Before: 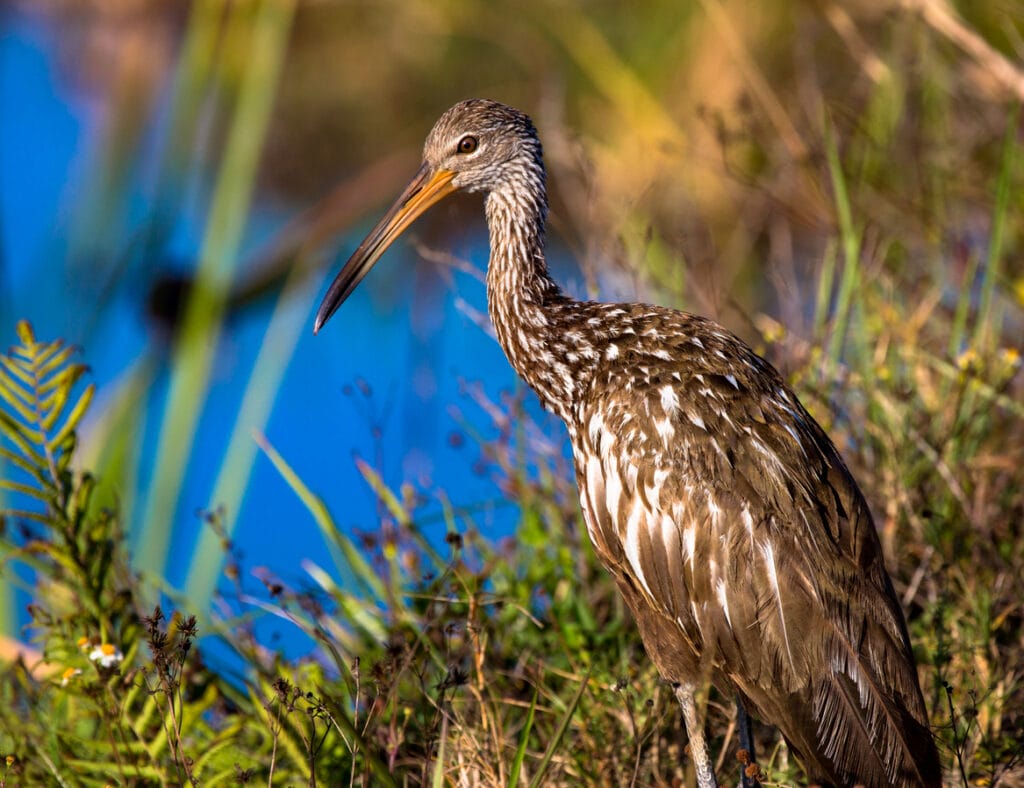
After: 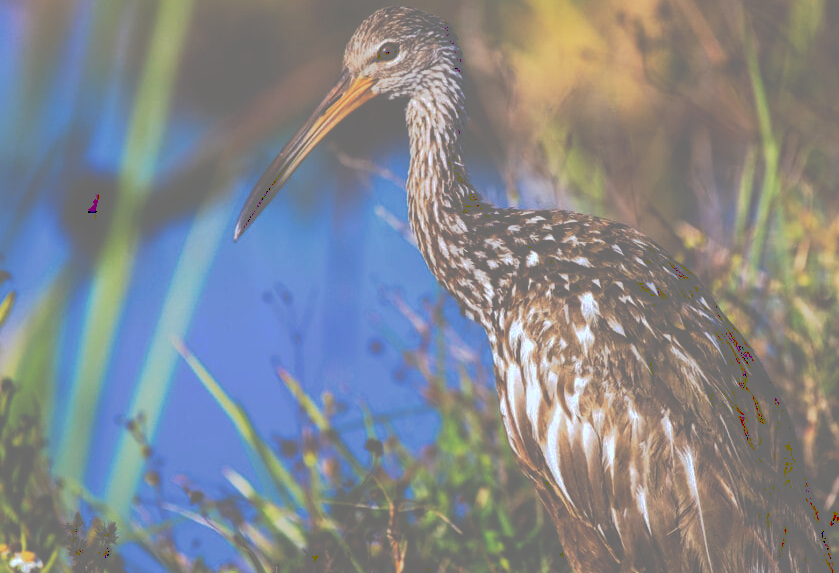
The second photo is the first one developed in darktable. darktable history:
tone curve: curves: ch0 [(0, 0) (0.003, 0.449) (0.011, 0.449) (0.025, 0.449) (0.044, 0.45) (0.069, 0.453) (0.1, 0.453) (0.136, 0.455) (0.177, 0.458) (0.224, 0.462) (0.277, 0.47) (0.335, 0.491) (0.399, 0.522) (0.468, 0.561) (0.543, 0.619) (0.623, 0.69) (0.709, 0.756) (0.801, 0.802) (0.898, 0.825) (1, 1)], preserve colors none
crop: left 7.856%, top 11.836%, right 10.12%, bottom 15.387%
tone equalizer: on, module defaults
white balance: red 0.954, blue 1.079
